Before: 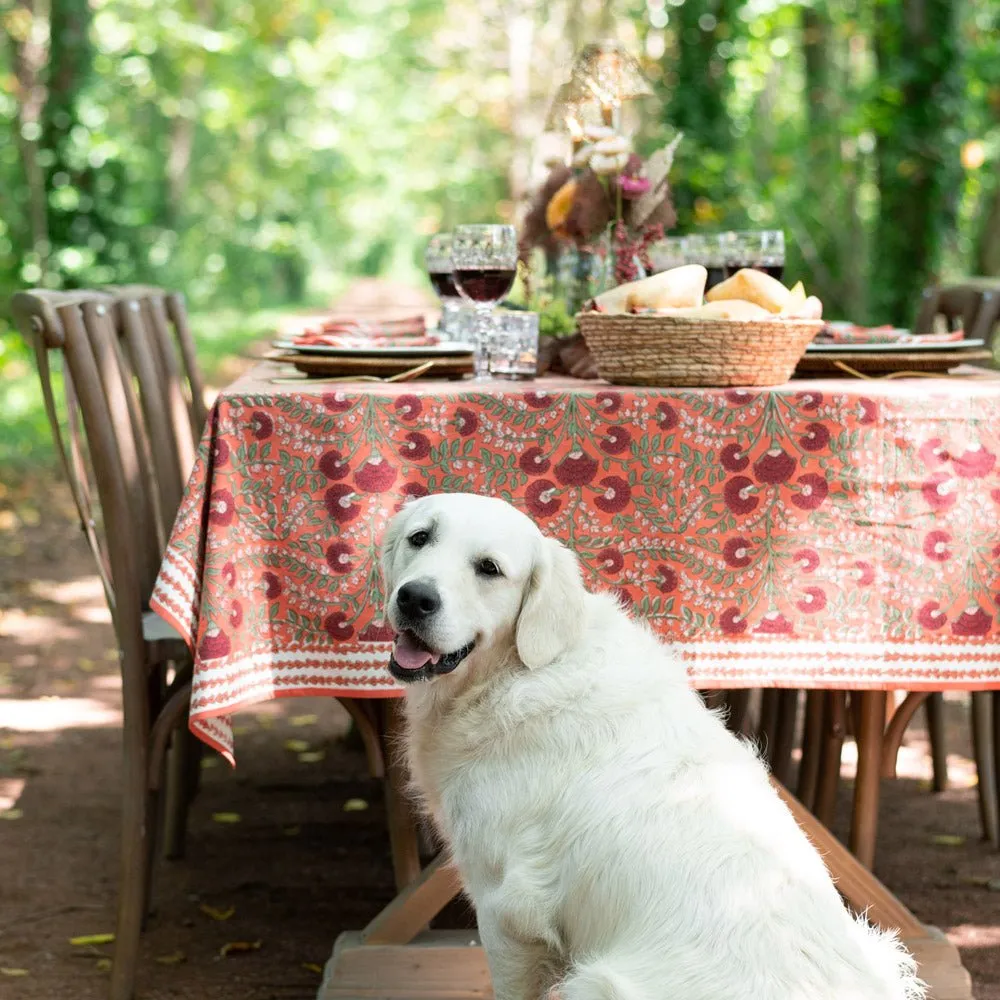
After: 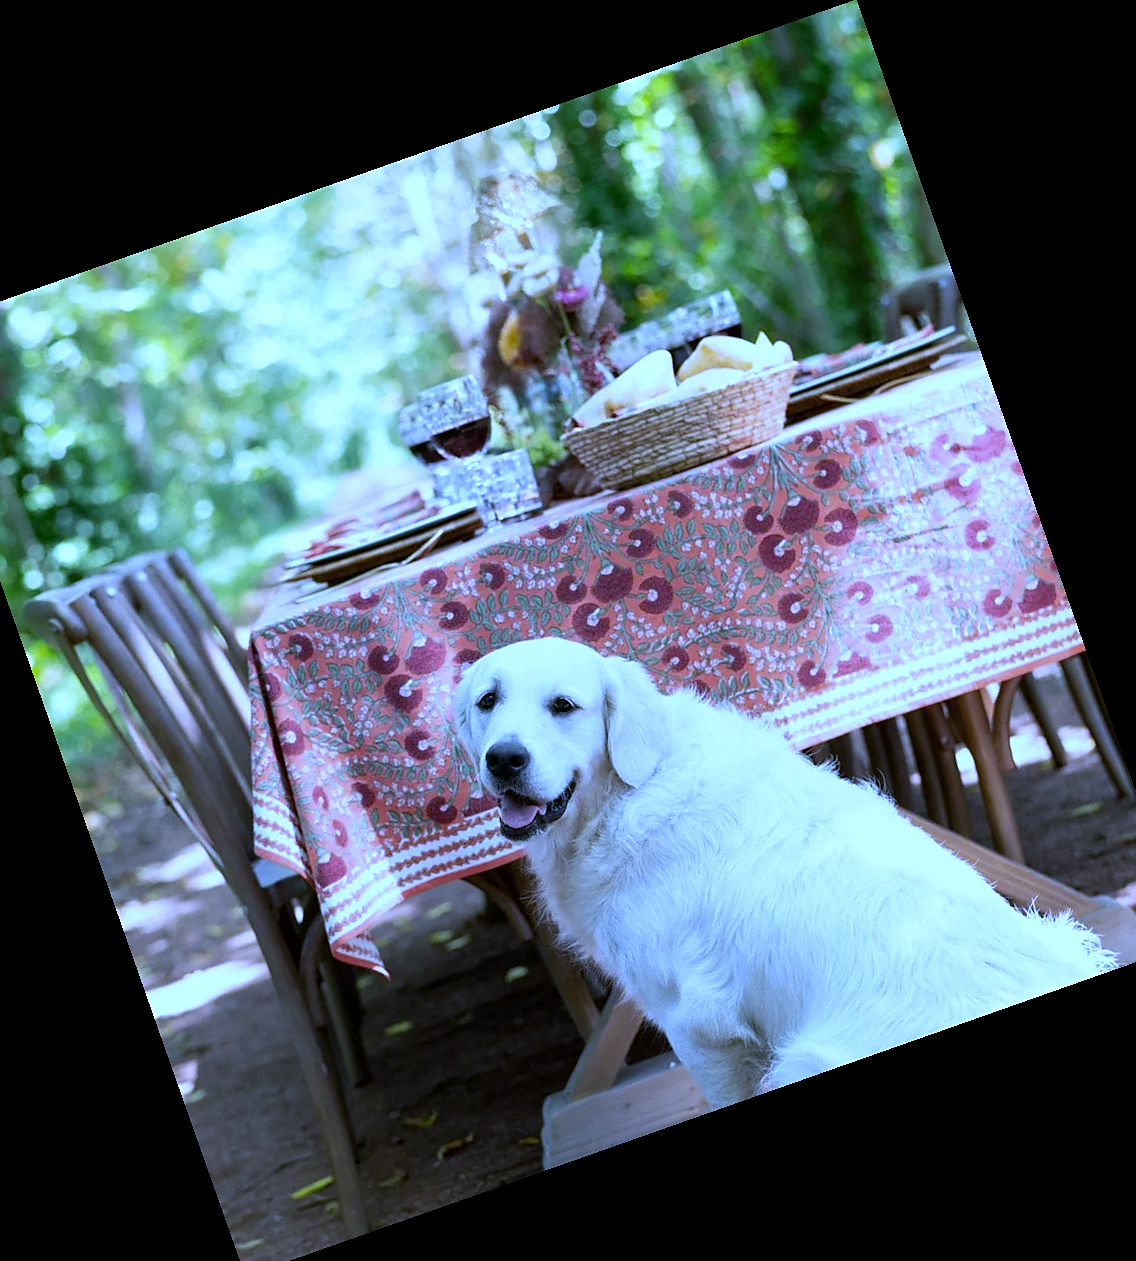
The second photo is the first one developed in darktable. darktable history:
local contrast: mode bilateral grid, contrast 20, coarseness 50, detail 120%, midtone range 0.2
white balance: red 0.766, blue 1.537
crop and rotate: angle 19.43°, left 6.812%, right 4.125%, bottom 1.087%
sharpen: radius 1.559, amount 0.373, threshold 1.271
tone equalizer: on, module defaults
